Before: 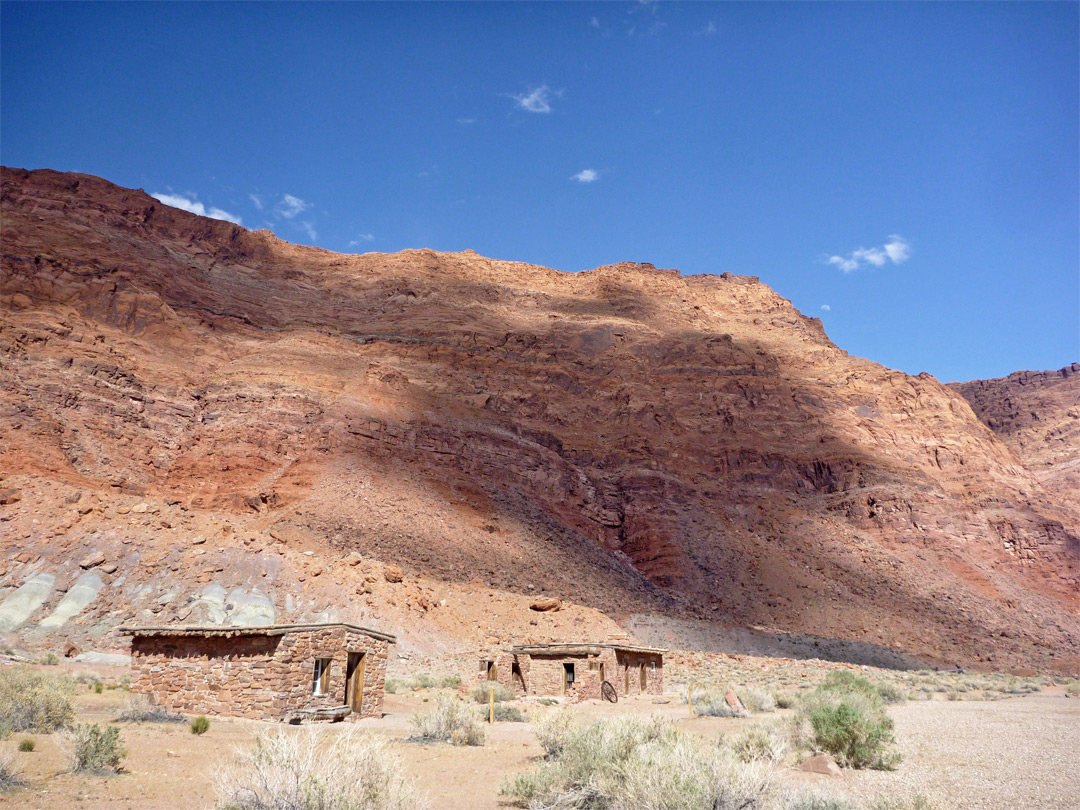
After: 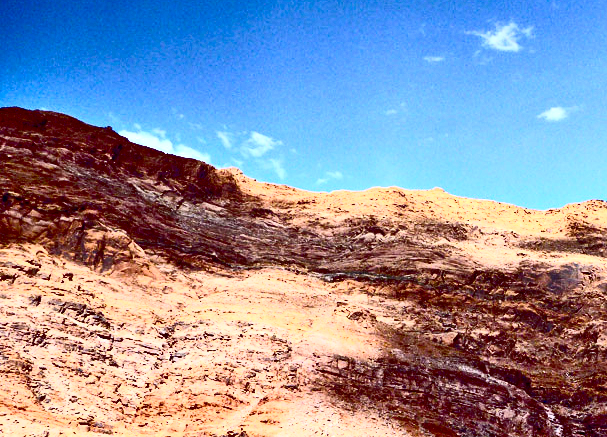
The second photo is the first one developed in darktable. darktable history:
exposure: black level correction 0.032, exposure 0.318 EV, compensate highlight preservation false
contrast equalizer: octaves 7, y [[0.6 ×6], [0.55 ×6], [0 ×6], [0 ×6], [0 ×6]]
contrast brightness saturation: contrast 0.619, brightness 0.336, saturation 0.145
crop and rotate: left 3.022%, top 7.696%, right 40.747%, bottom 38.328%
